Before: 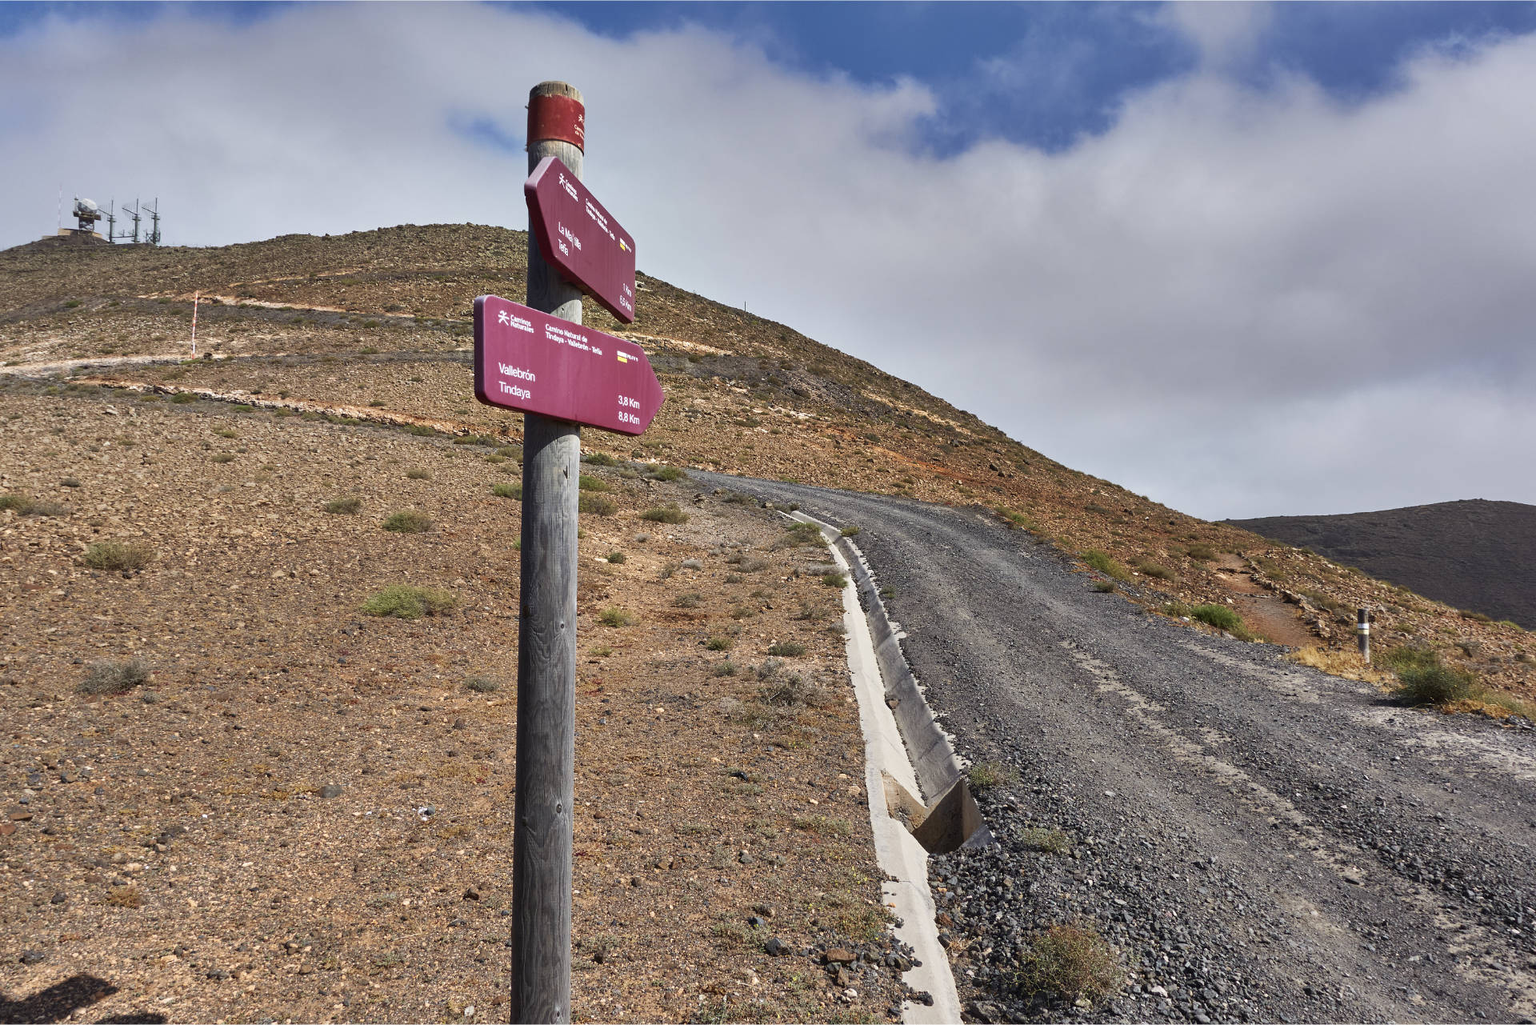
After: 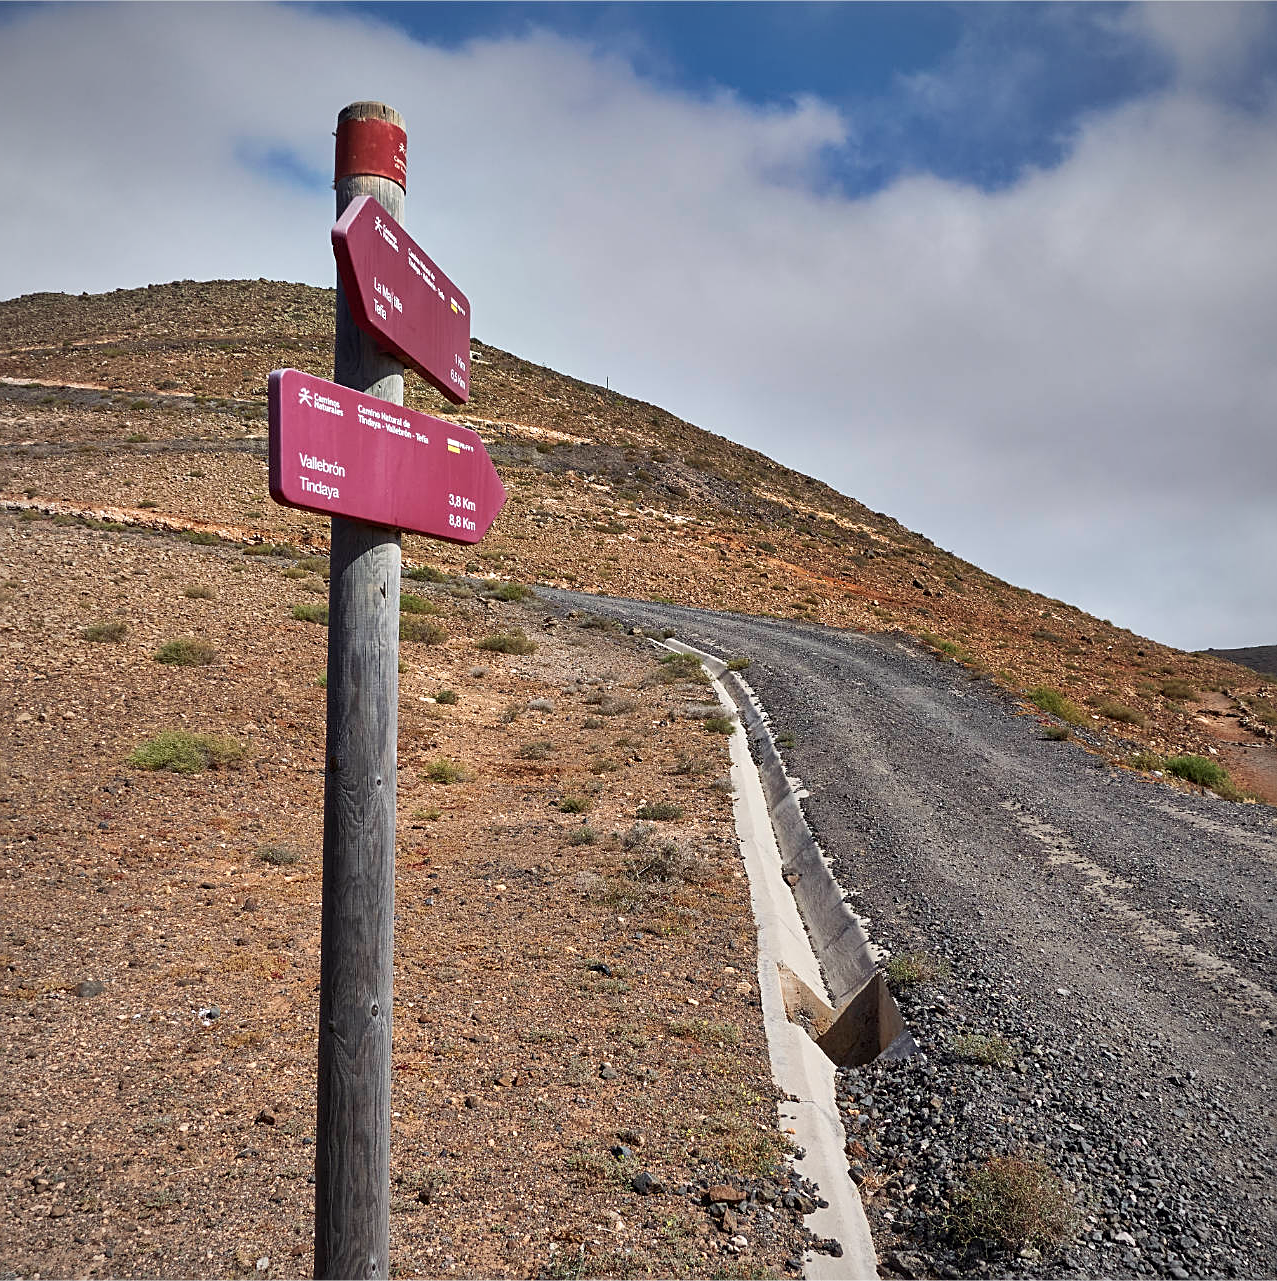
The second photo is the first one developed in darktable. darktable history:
sharpen: on, module defaults
crop: left 16.899%, right 16.556%
vignetting: fall-off radius 93.87%
